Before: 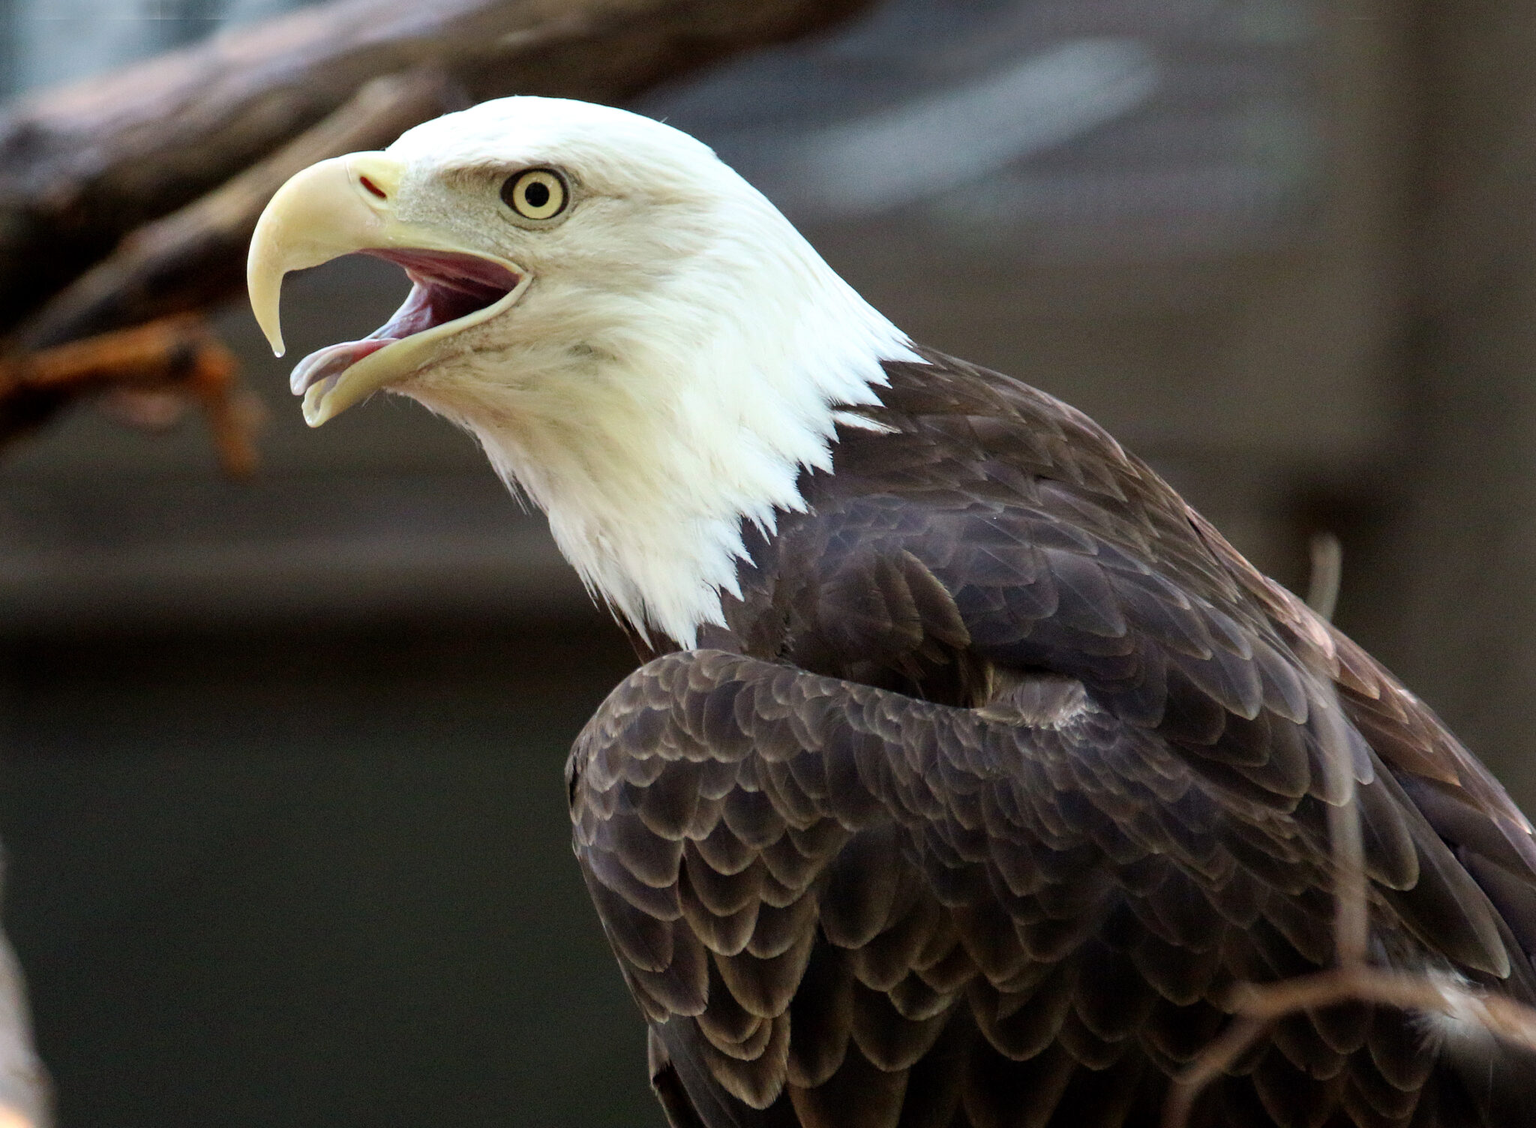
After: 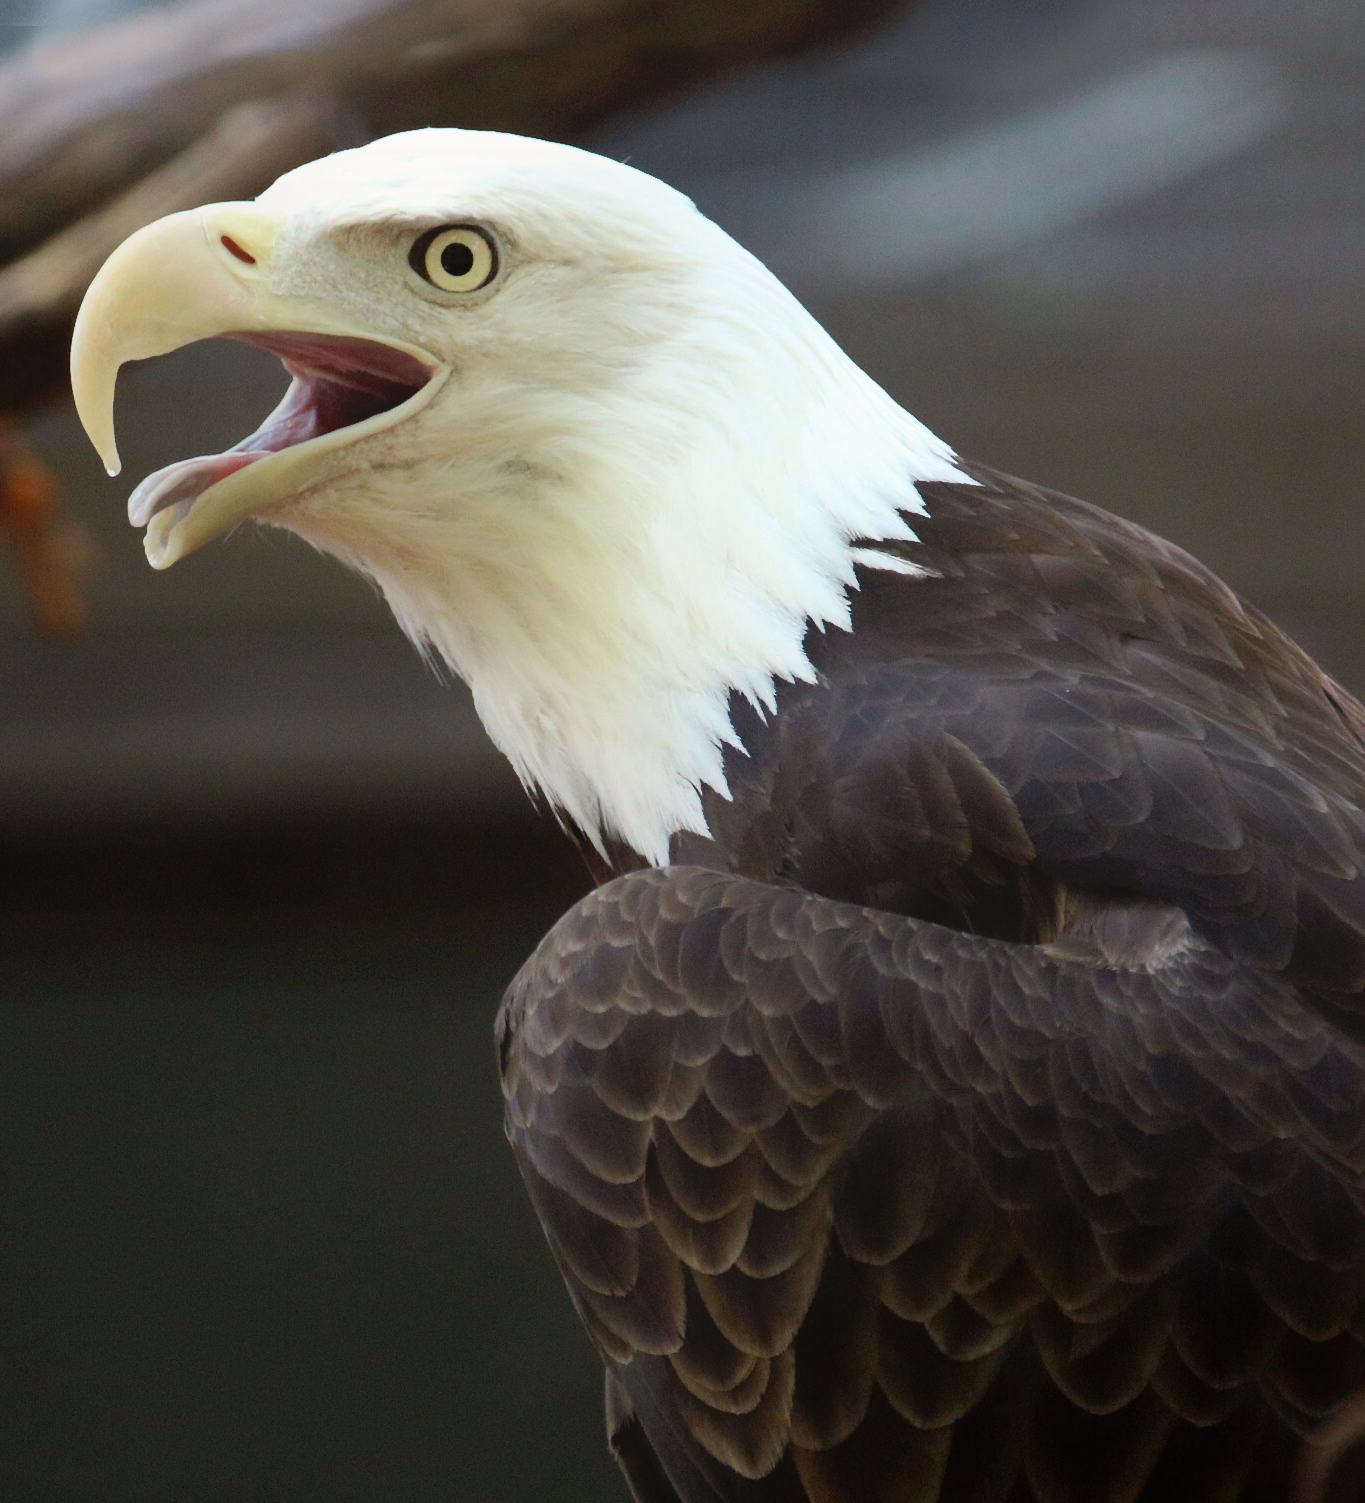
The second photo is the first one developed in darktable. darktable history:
crop and rotate: left 12.648%, right 20.685%
contrast equalizer: octaves 7, y [[0.6 ×6], [0.55 ×6], [0 ×6], [0 ×6], [0 ×6]], mix -1
